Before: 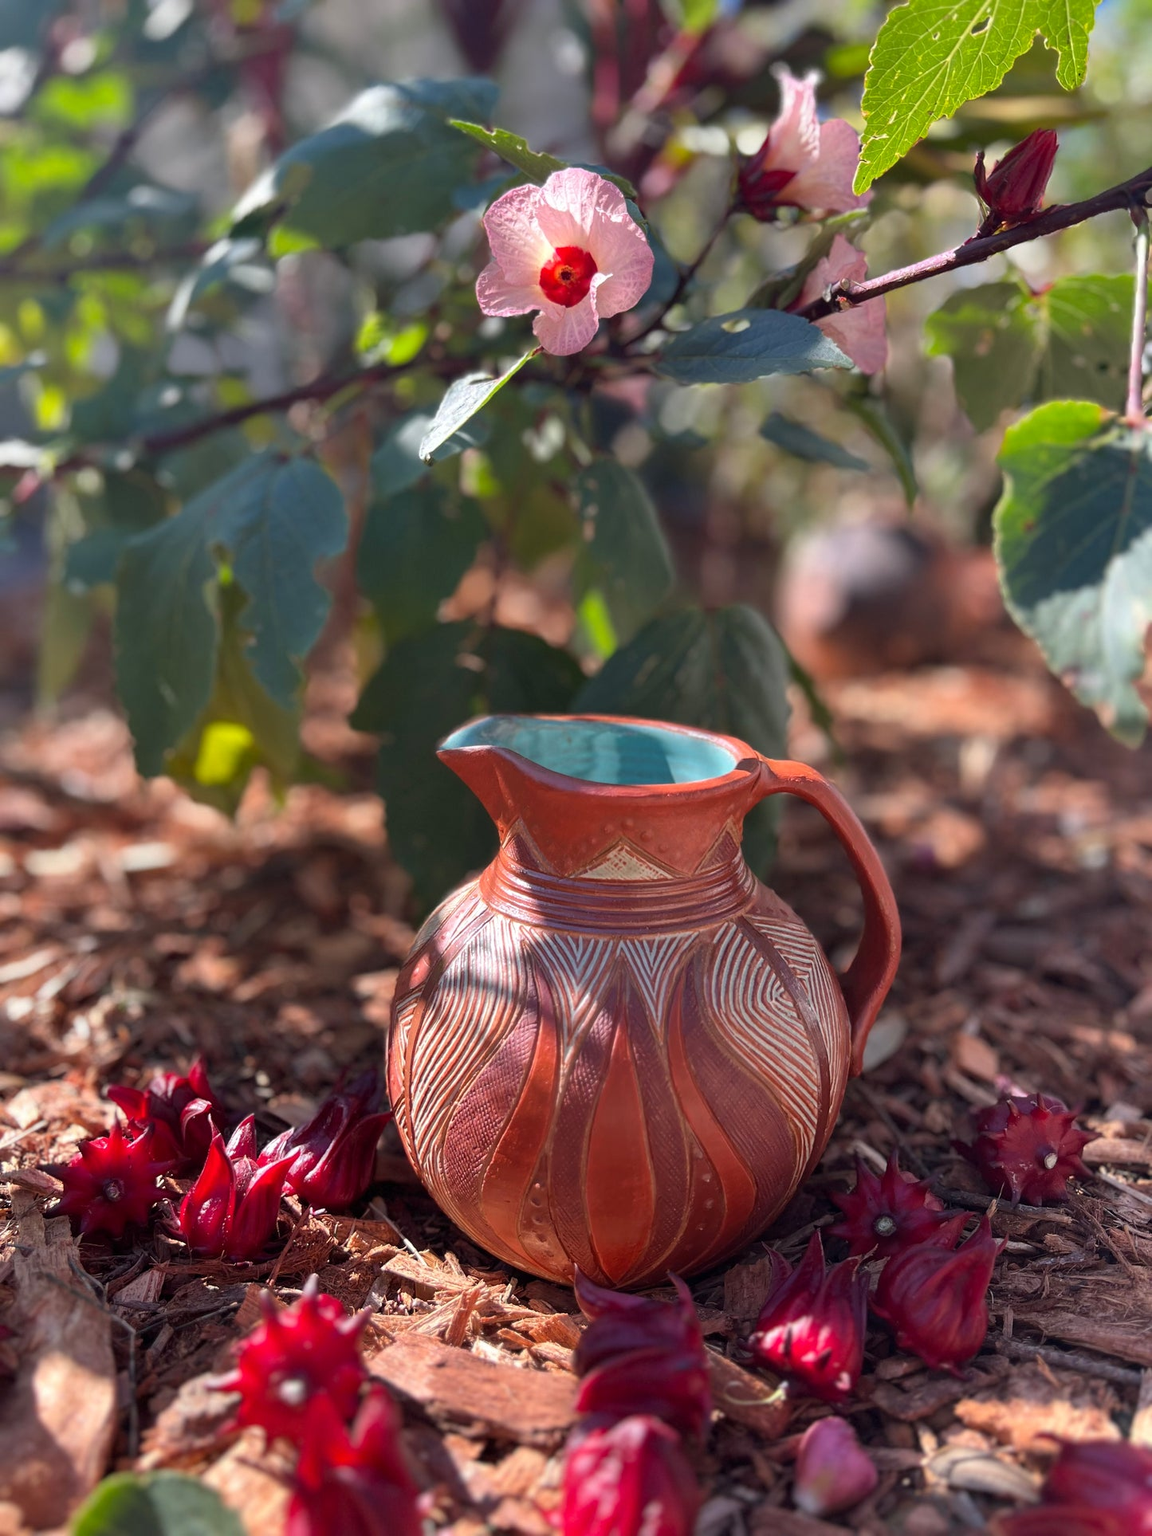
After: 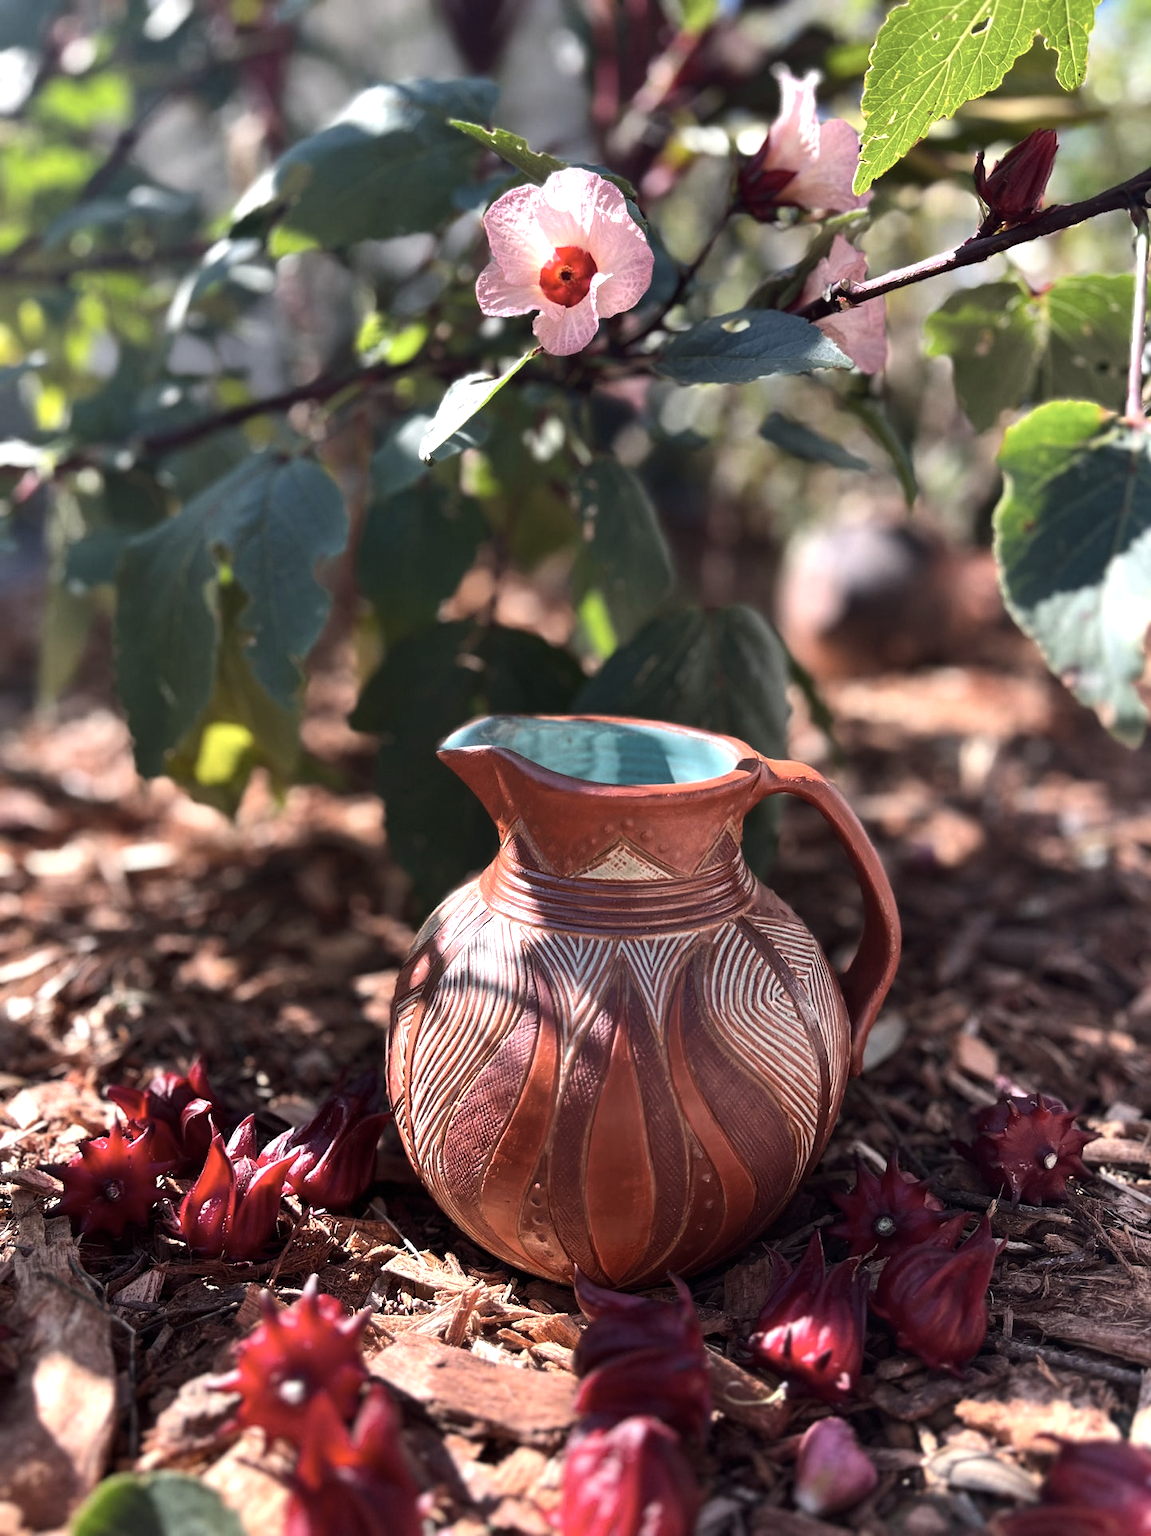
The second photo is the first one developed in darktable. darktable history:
contrast brightness saturation: contrast 0.06, brightness -0.01, saturation -0.23
tone equalizer: -8 EV -0.75 EV, -7 EV -0.7 EV, -6 EV -0.6 EV, -5 EV -0.4 EV, -3 EV 0.4 EV, -2 EV 0.6 EV, -1 EV 0.7 EV, +0 EV 0.75 EV, edges refinement/feathering 500, mask exposure compensation -1.57 EV, preserve details no
